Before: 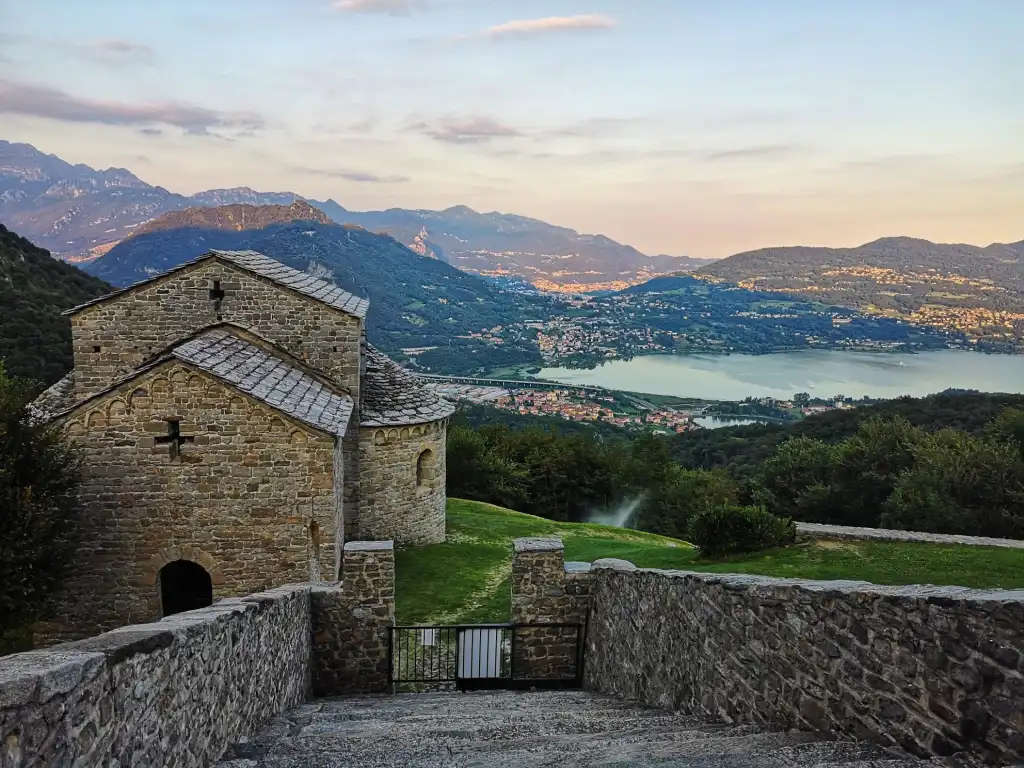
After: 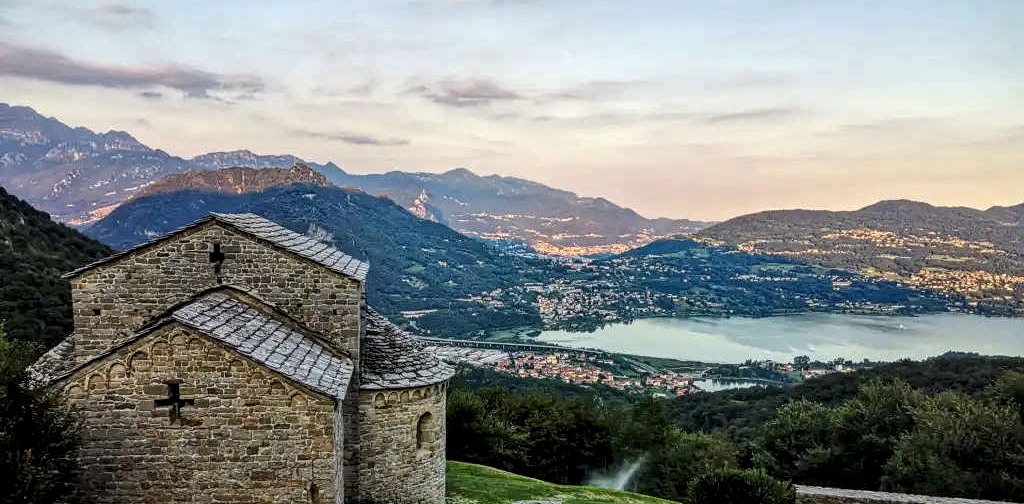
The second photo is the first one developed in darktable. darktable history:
local contrast: detail 160%
crop and rotate: top 4.848%, bottom 29.503%
